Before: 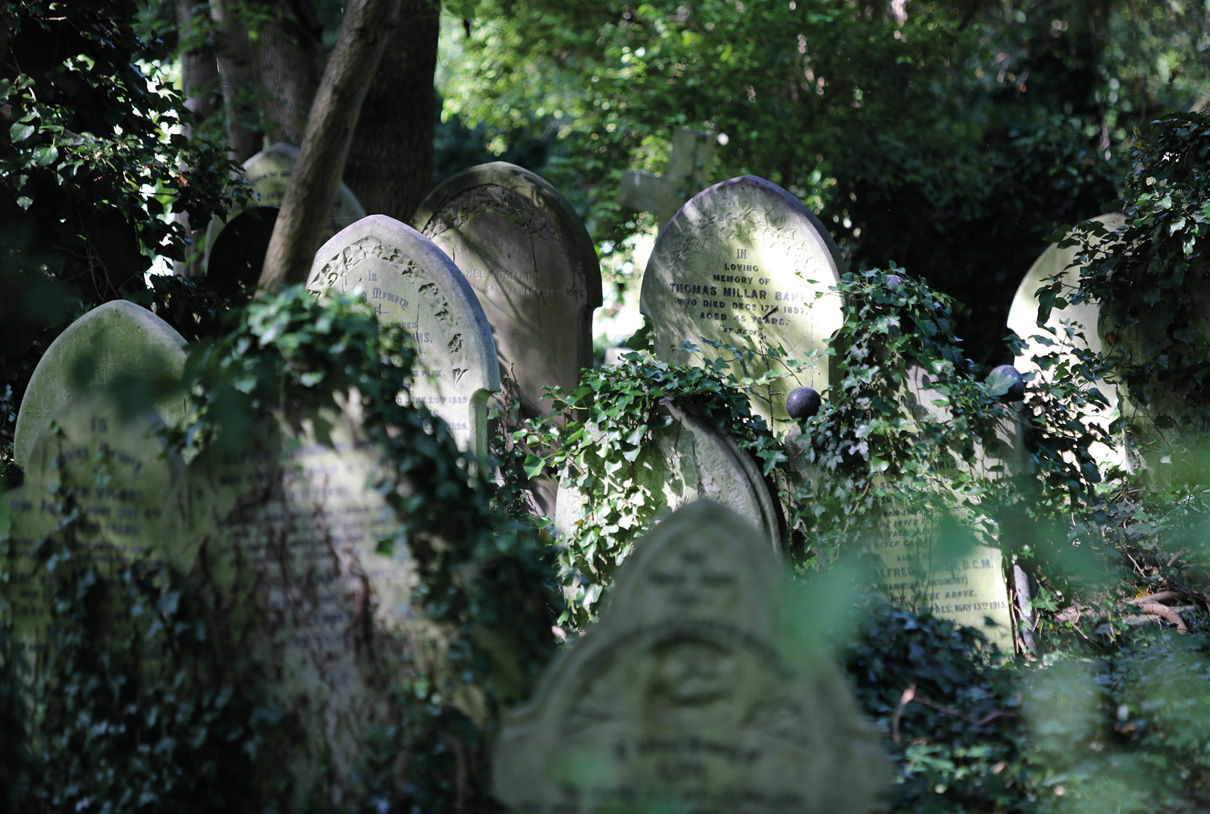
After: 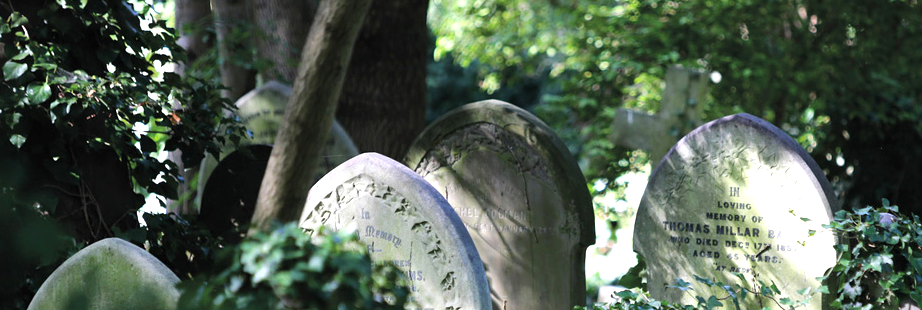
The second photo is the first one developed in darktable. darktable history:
exposure: exposure 0.6 EV, compensate highlight preservation false
crop: left 0.579%, top 7.627%, right 23.167%, bottom 54.275%
